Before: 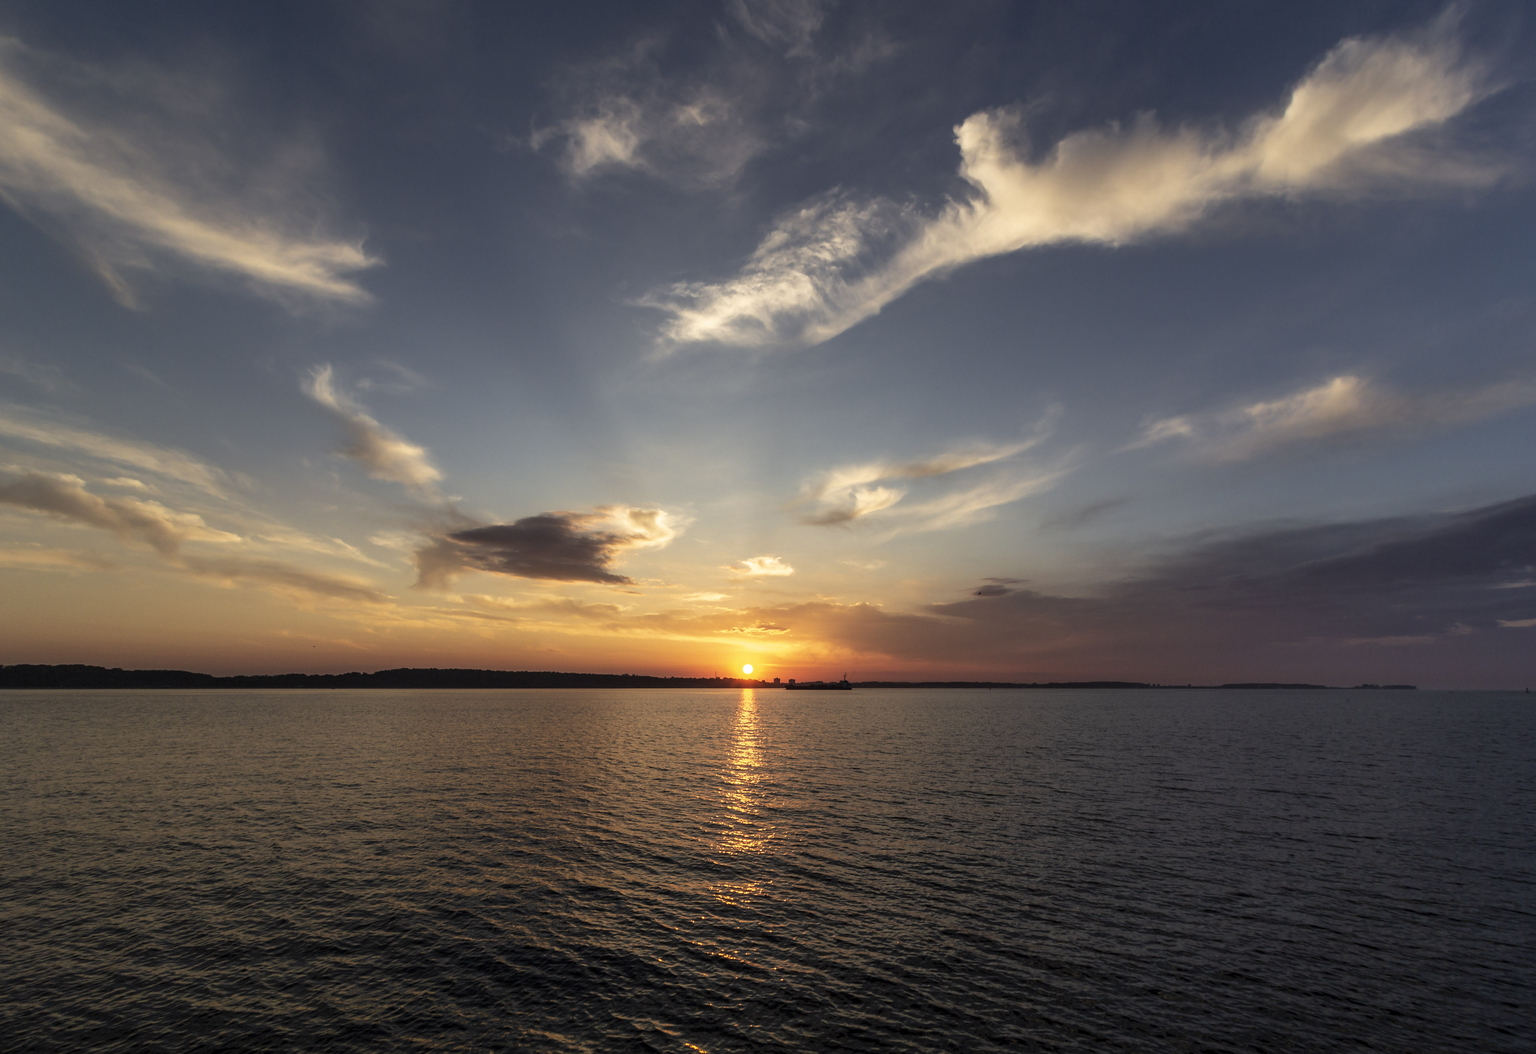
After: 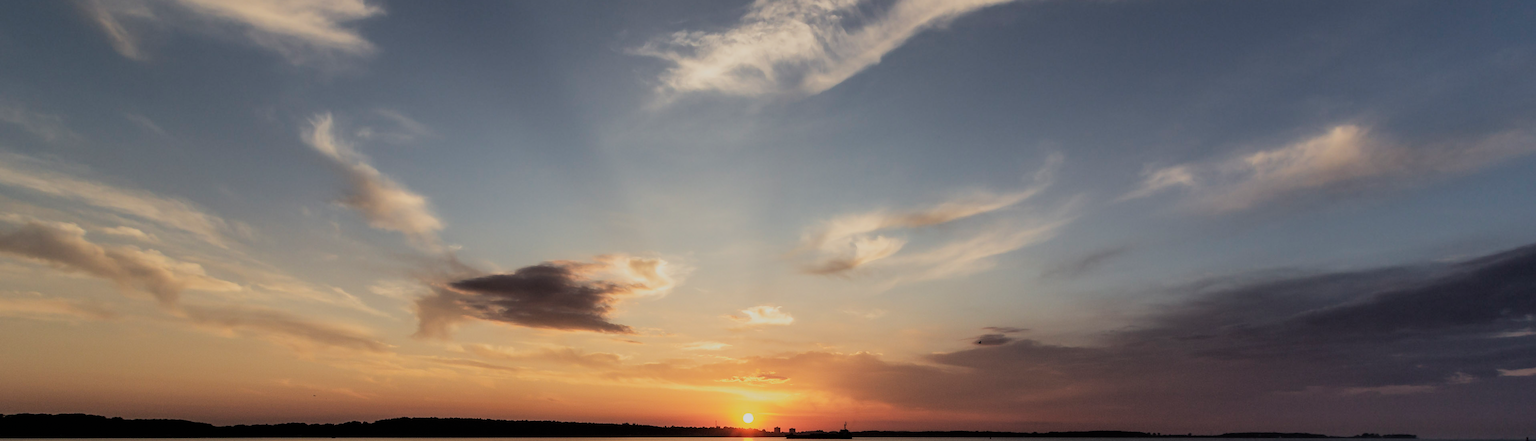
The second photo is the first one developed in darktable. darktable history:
filmic rgb: black relative exposure -9.22 EV, white relative exposure 6.77 EV, hardness 3.07, contrast 1.05
crop and rotate: top 23.84%, bottom 34.294%
exposure: exposure 0.127 EV, compensate highlight preservation false
